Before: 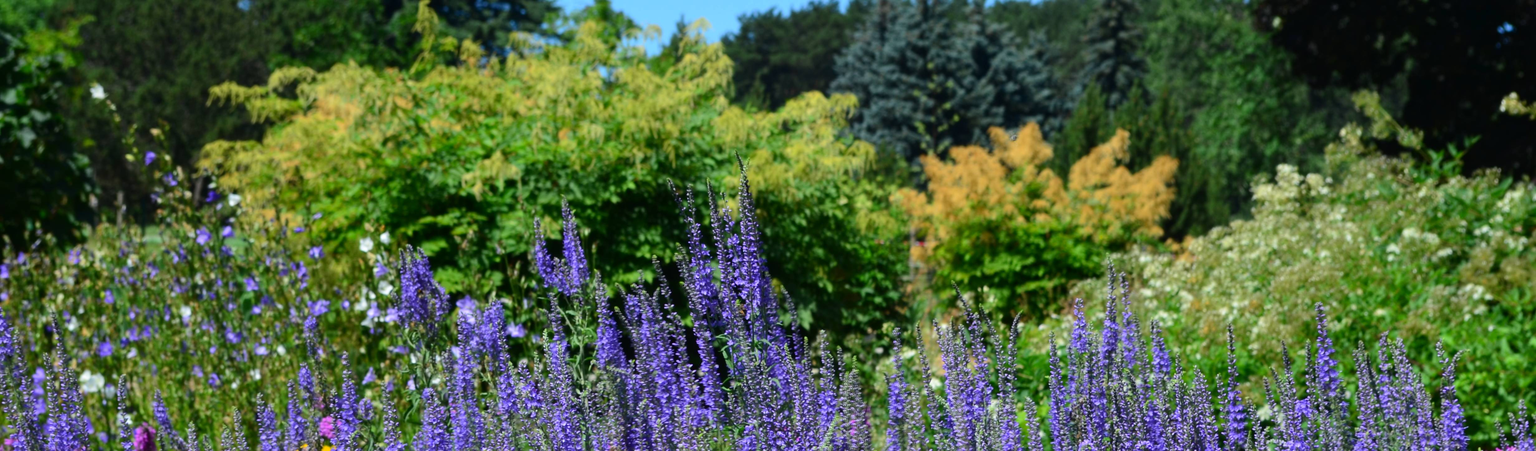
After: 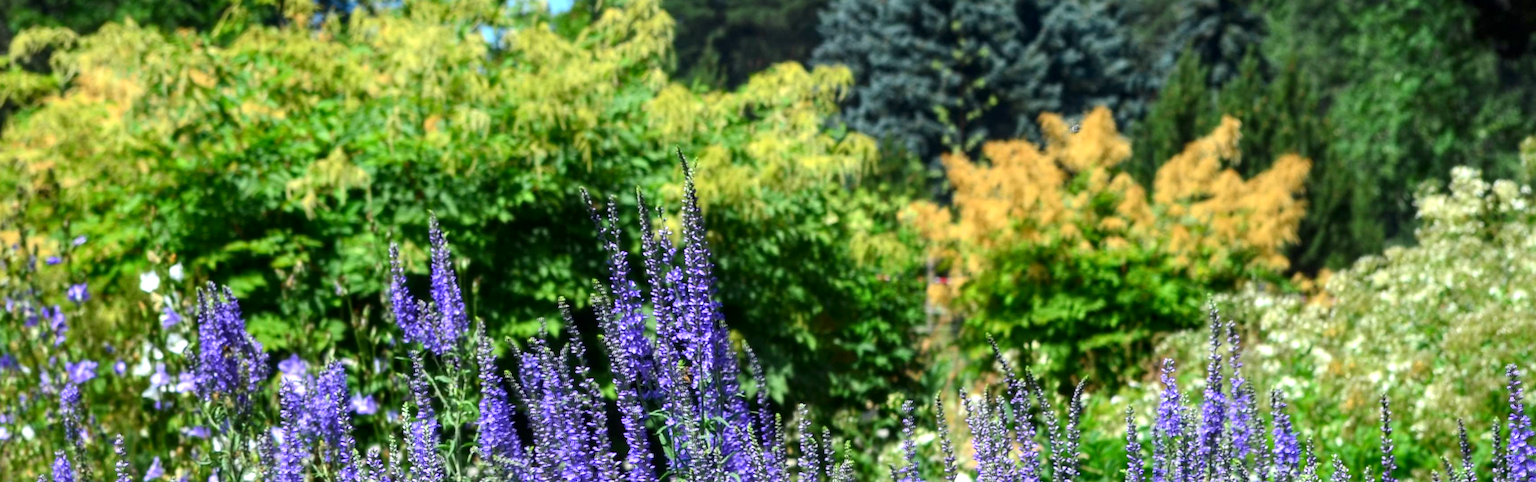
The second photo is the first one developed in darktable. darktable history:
exposure: exposure 0.6 EV, compensate highlight preservation false
crop and rotate: left 17.046%, top 10.659%, right 12.989%, bottom 14.553%
local contrast: on, module defaults
